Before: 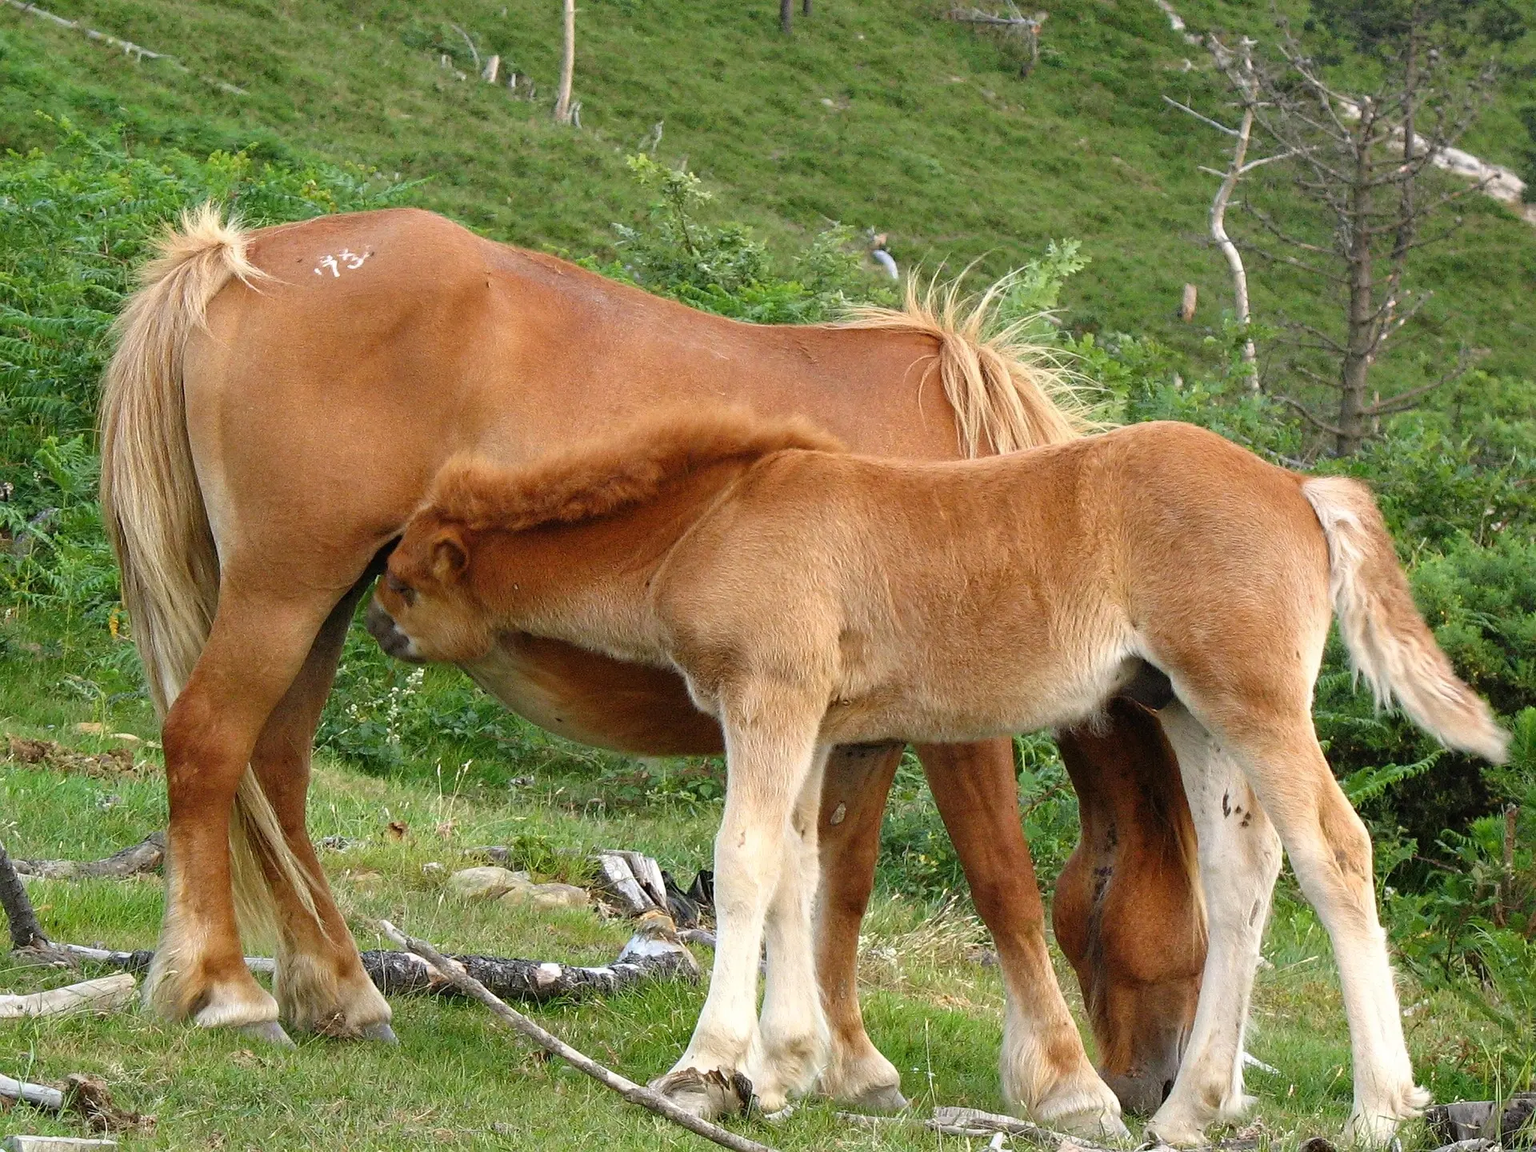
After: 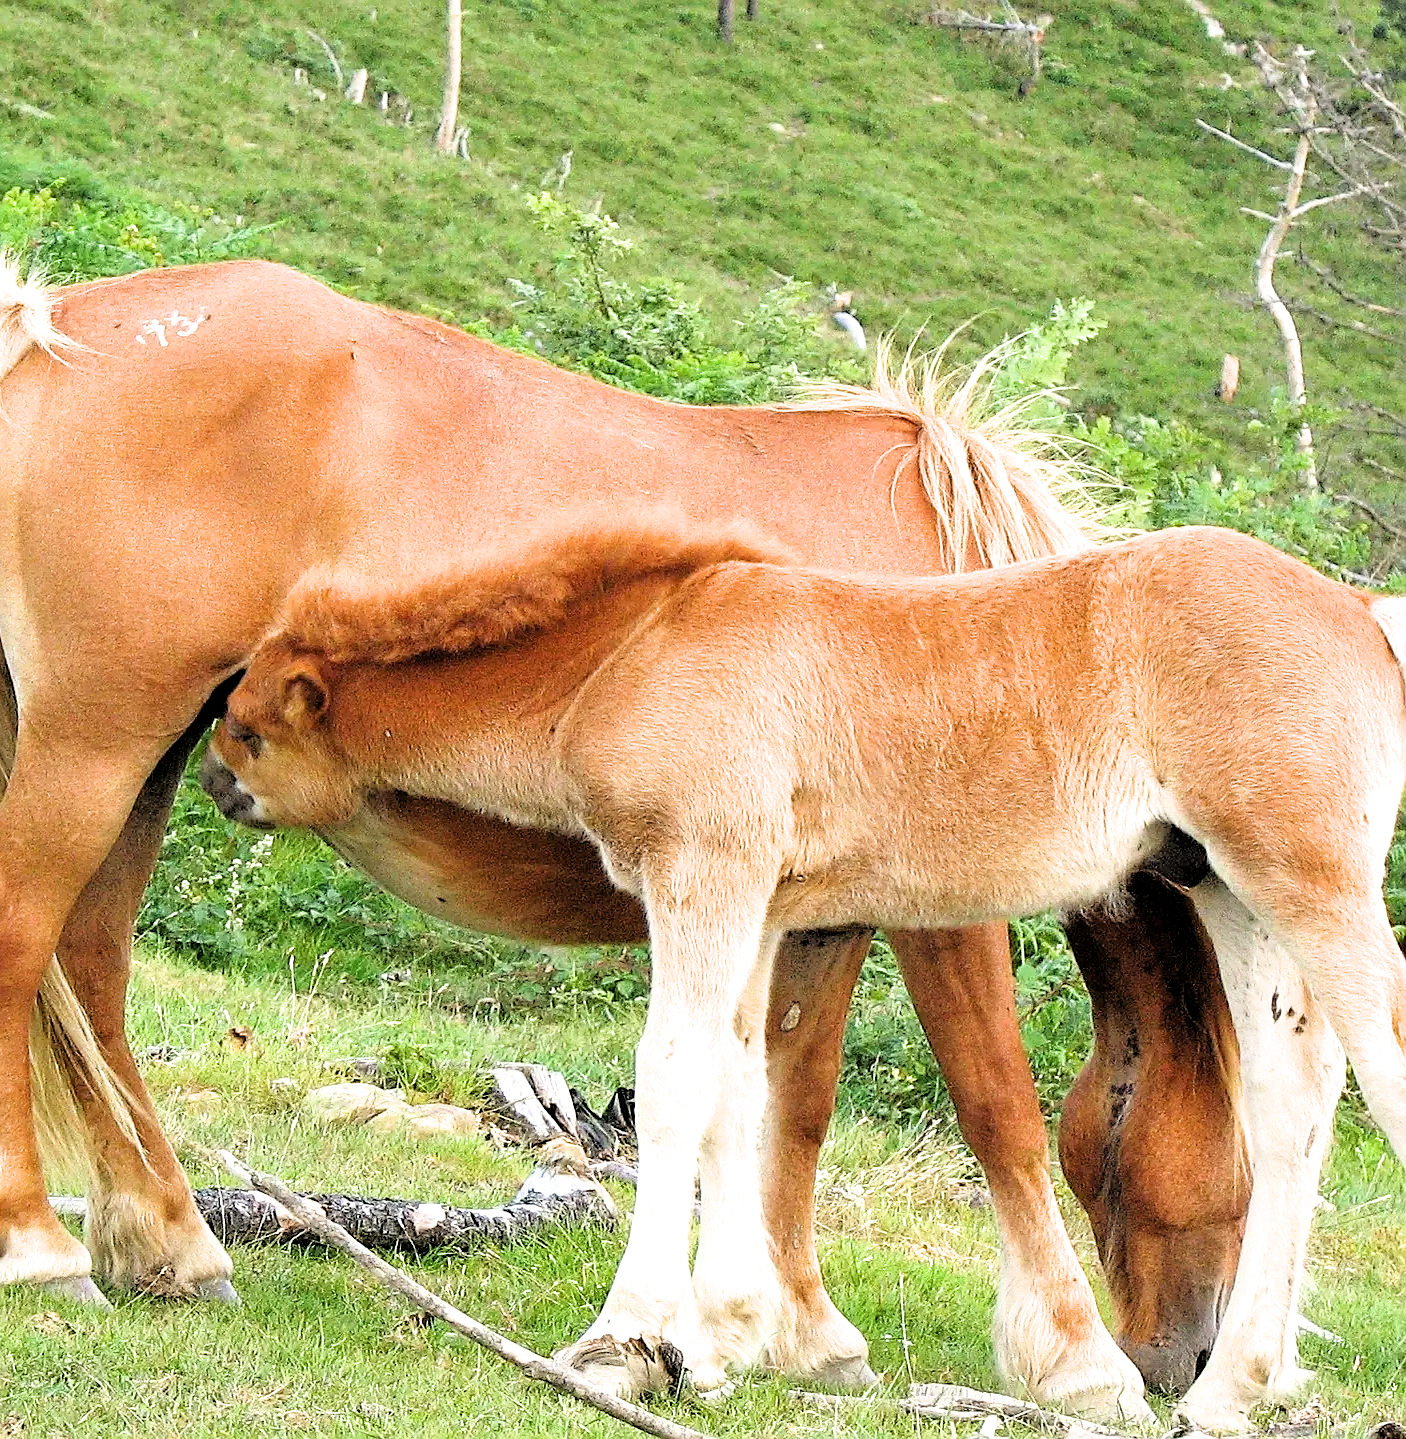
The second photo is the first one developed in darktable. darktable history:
exposure: black level correction 0, exposure 1.2 EV, compensate exposure bias true, compensate highlight preservation false
sharpen: on, module defaults
filmic rgb: black relative exposure -3.95 EV, white relative exposure 3.15 EV, hardness 2.87
crop: left 13.398%, right 13.359%
